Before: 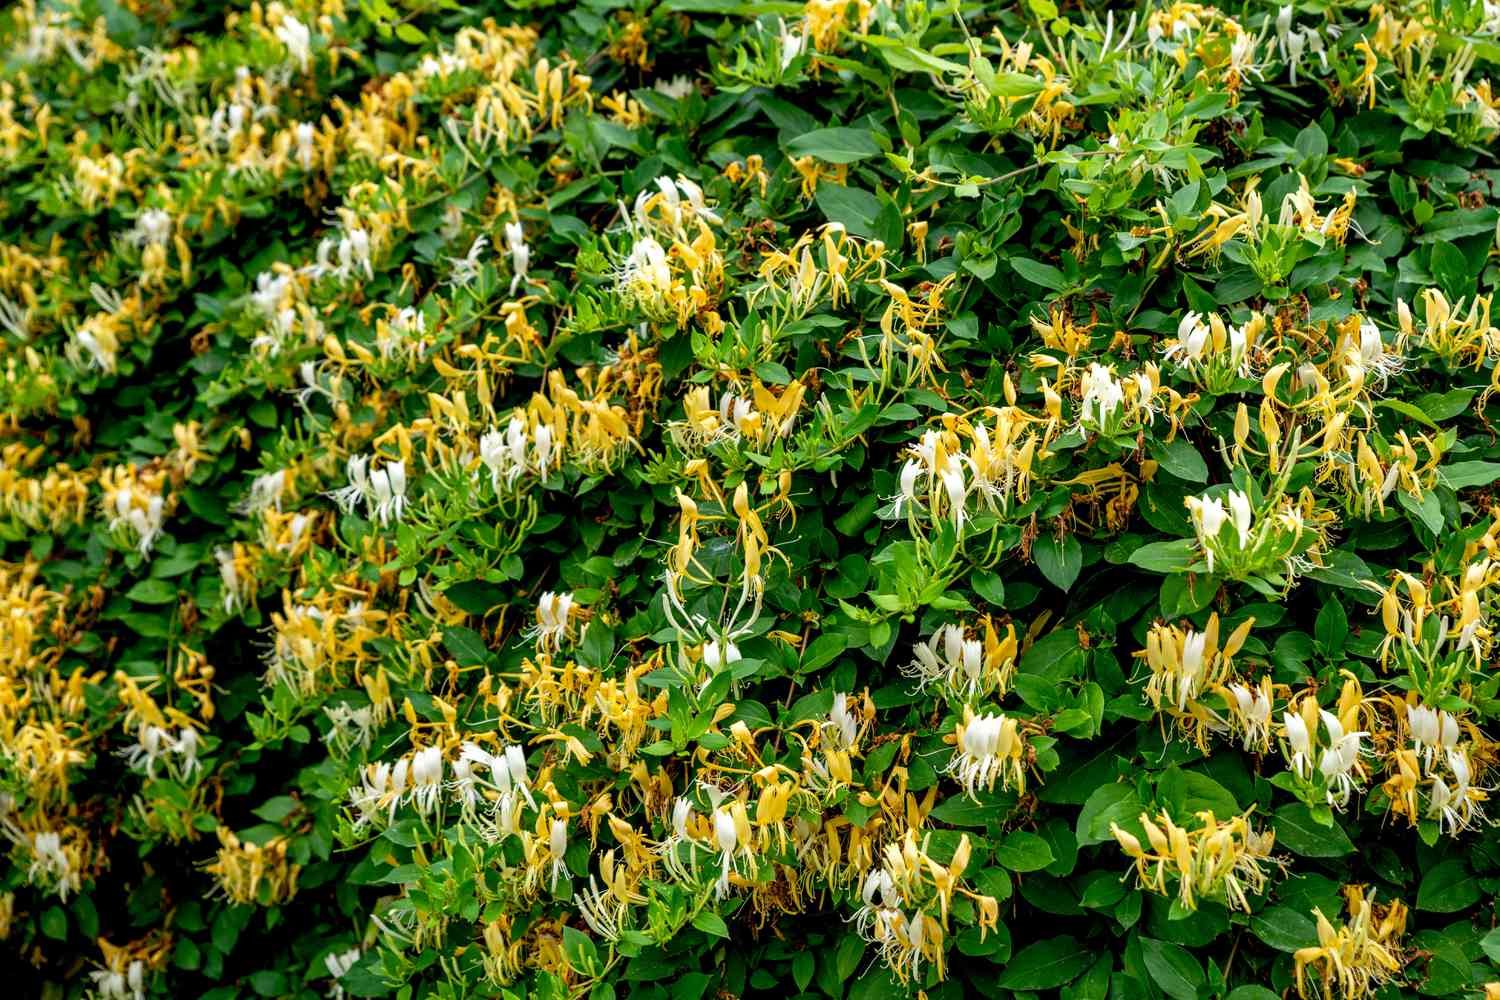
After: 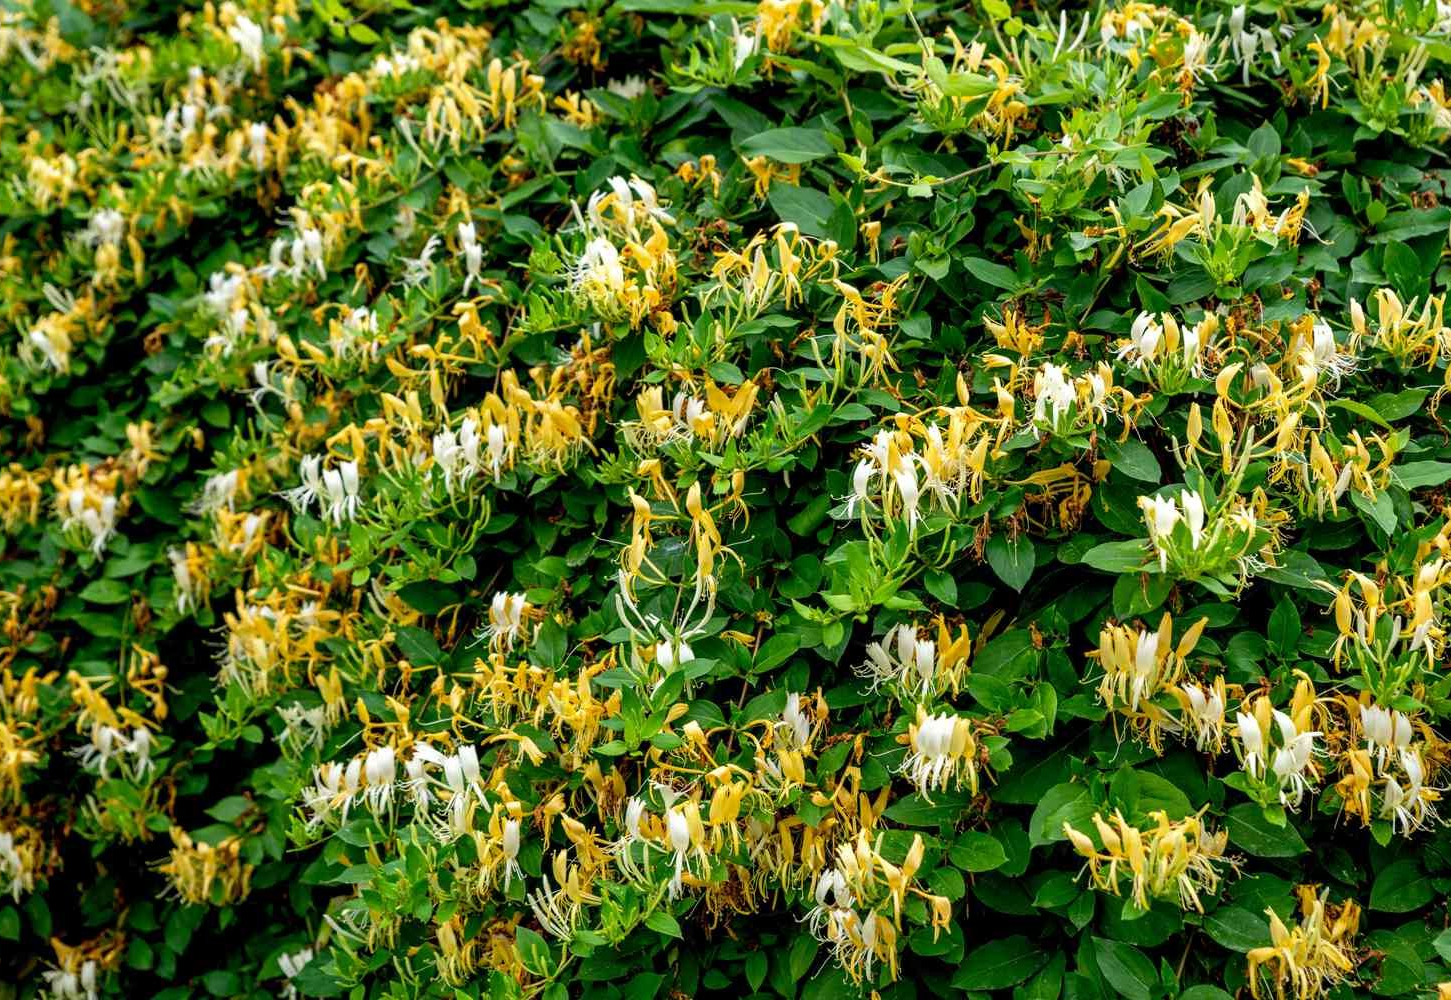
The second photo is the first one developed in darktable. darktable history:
crop and rotate: left 3.263%
shadows and highlights: radius 330.58, shadows 53.44, highlights -99.19, compress 94.53%, soften with gaussian
